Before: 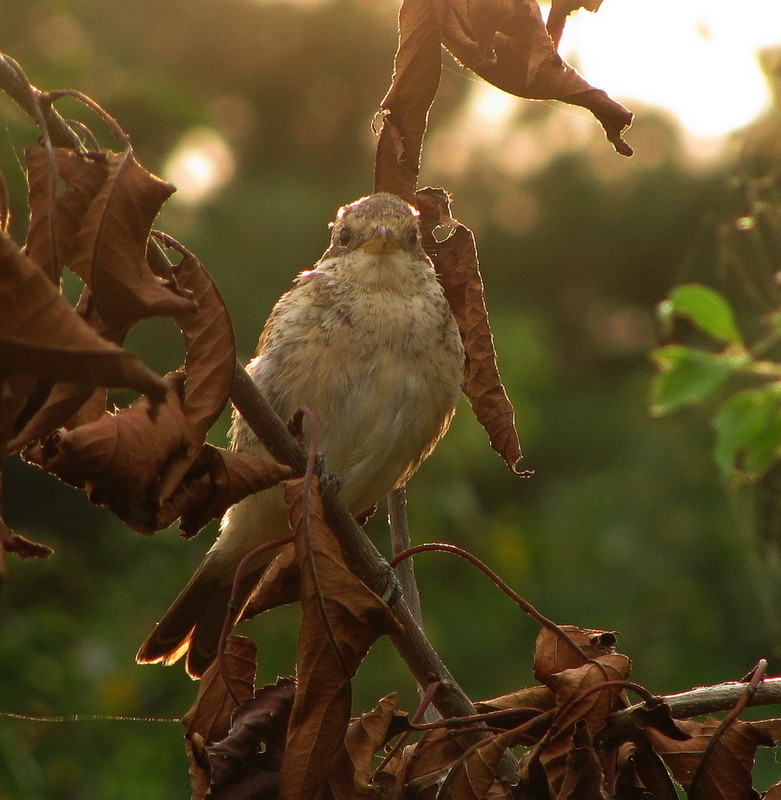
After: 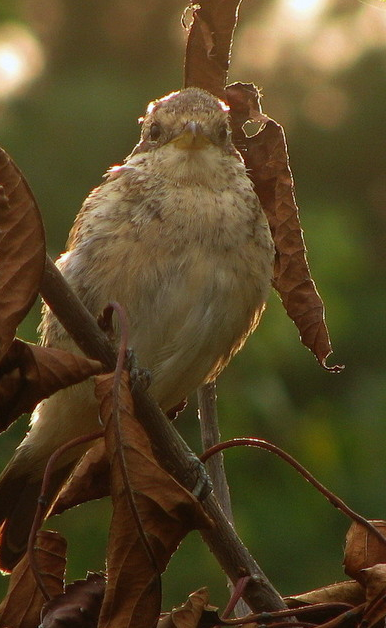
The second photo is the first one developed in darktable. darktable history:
crop and rotate: angle 0.02°, left 24.353%, top 13.219%, right 26.156%, bottom 8.224%
white balance: red 0.967, blue 1.049
